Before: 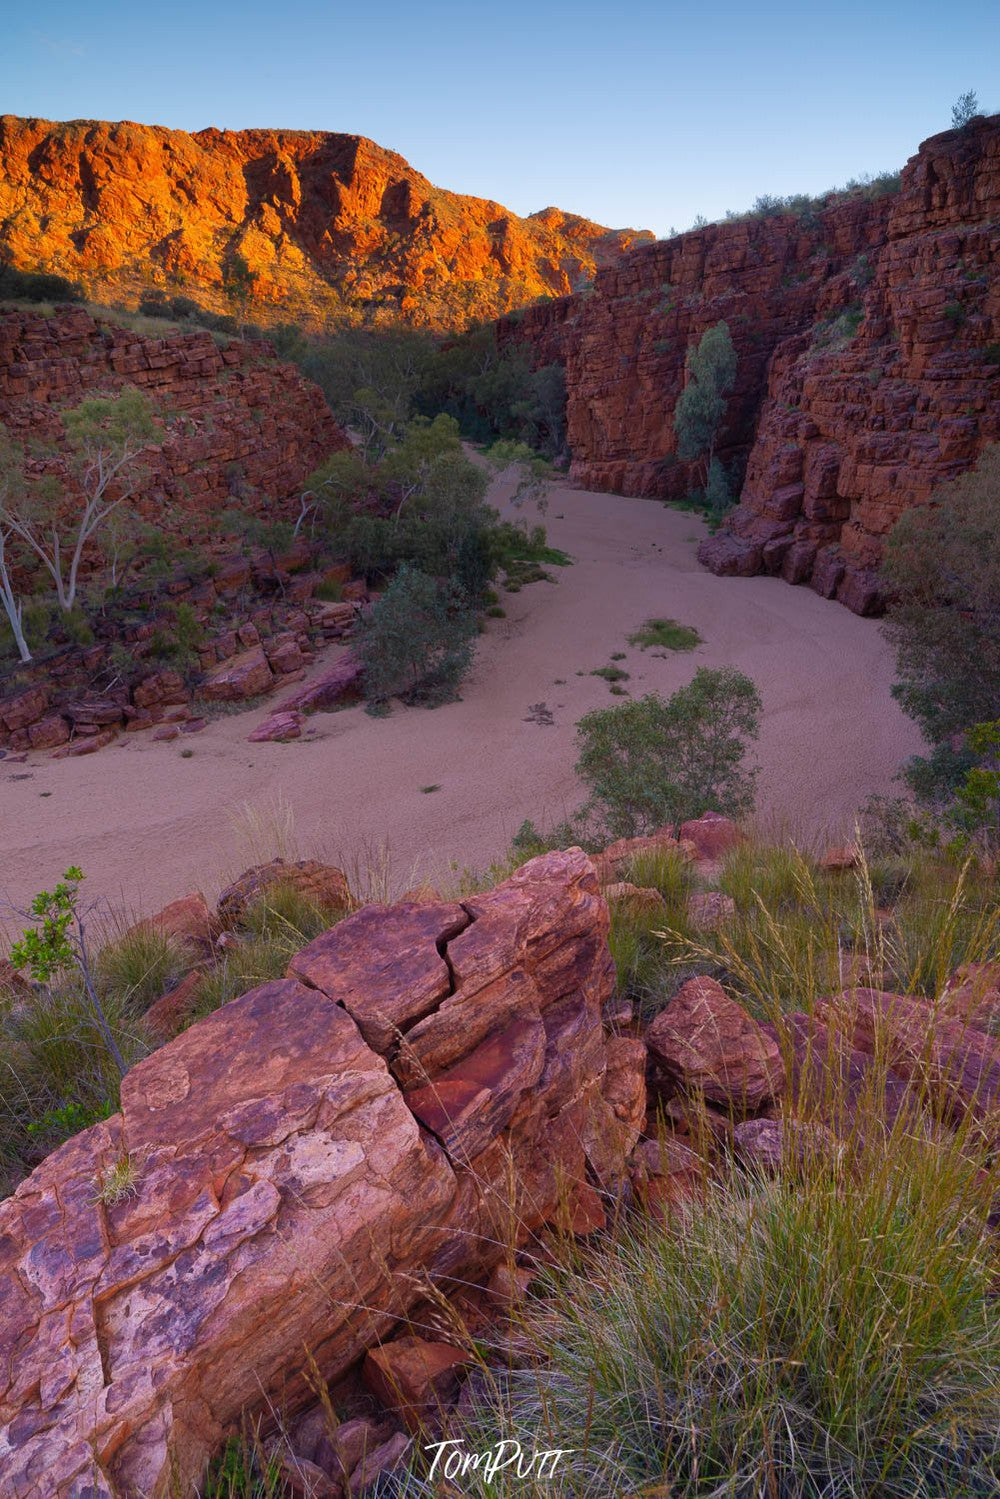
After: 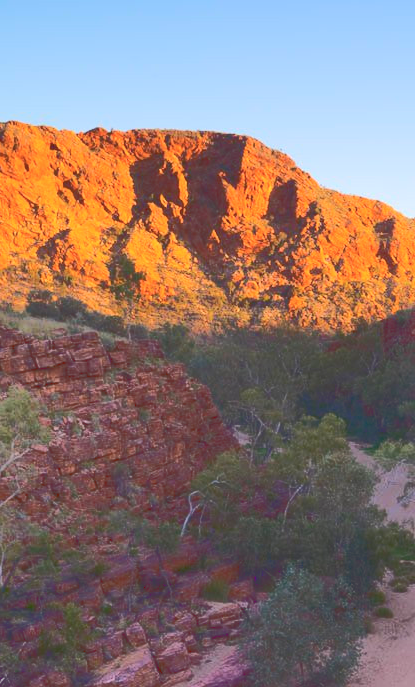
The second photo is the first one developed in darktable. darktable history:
crop and rotate: left 11.311%, top 0.056%, right 47.107%, bottom 54.073%
base curve: curves: ch0 [(0, 0.024) (0.055, 0.065) (0.121, 0.166) (0.236, 0.319) (0.693, 0.726) (1, 1)]
tone curve: curves: ch0 [(0, 0) (0.003, 0.004) (0.011, 0.015) (0.025, 0.033) (0.044, 0.058) (0.069, 0.091) (0.1, 0.131) (0.136, 0.179) (0.177, 0.233) (0.224, 0.295) (0.277, 0.364) (0.335, 0.434) (0.399, 0.51) (0.468, 0.583) (0.543, 0.654) (0.623, 0.724) (0.709, 0.789) (0.801, 0.852) (0.898, 0.924) (1, 1)], color space Lab, independent channels, preserve colors none
